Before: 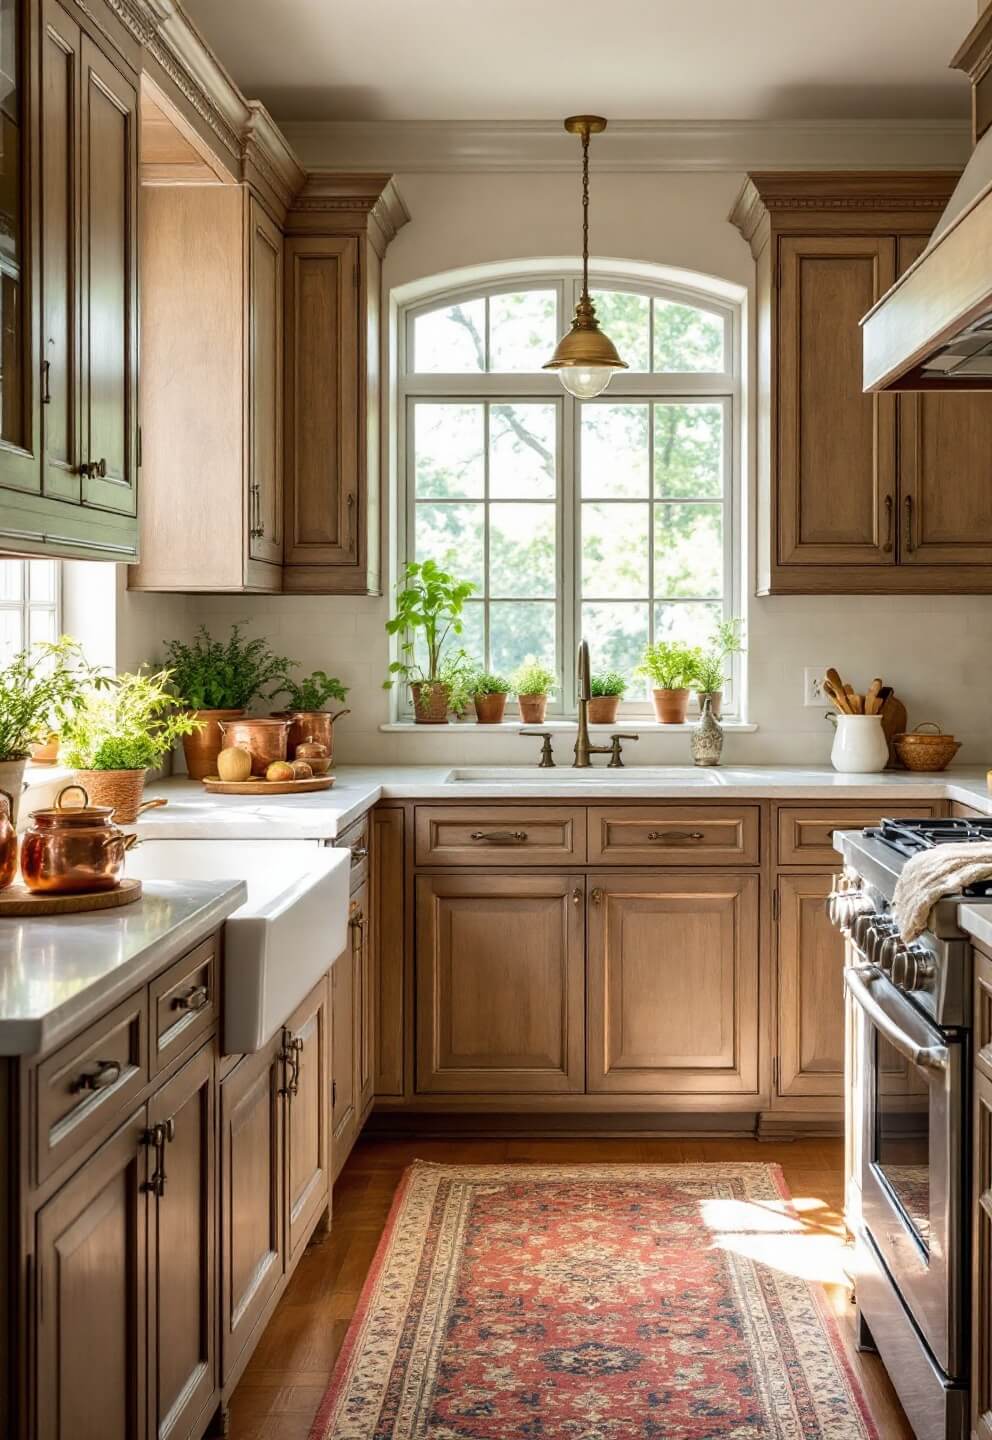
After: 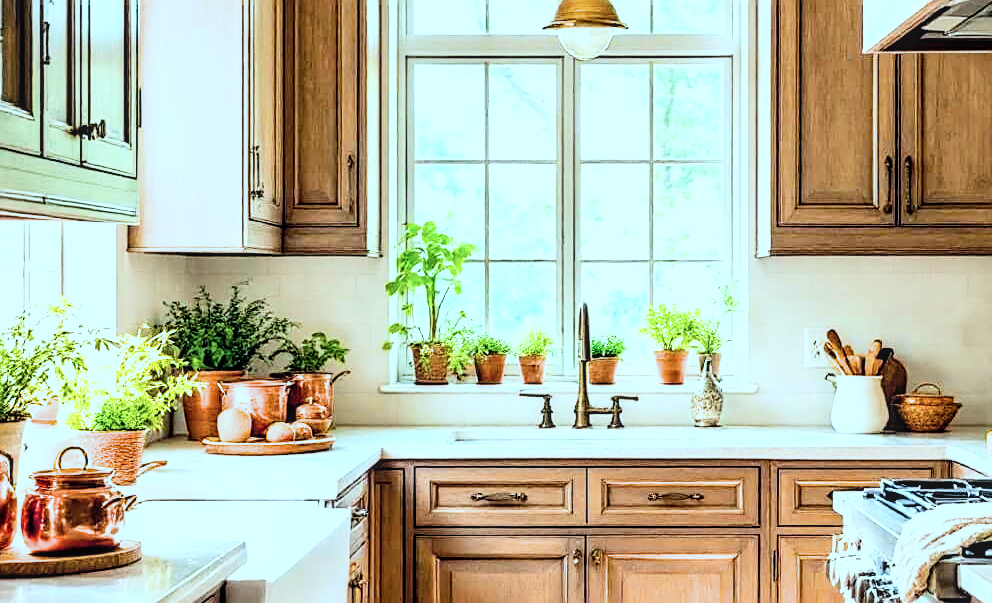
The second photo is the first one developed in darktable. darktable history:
color correction: highlights a* -10.41, highlights b* -19.74
local contrast: on, module defaults
exposure: black level correction 0, exposure 1.295 EV, compensate highlight preservation false
filmic rgb: black relative exposure -5.1 EV, white relative exposure 3.96 EV, hardness 2.9, contrast 1.493
sharpen: on, module defaults
color balance rgb: highlights gain › luminance 5.808%, highlights gain › chroma 2.494%, highlights gain › hue 87.65°, global offset › chroma 0.093%, global offset › hue 252.33°, perceptual saturation grading › global saturation 29.514%
crop and rotate: top 23.597%, bottom 34.46%
contrast equalizer: octaves 7, y [[0.6 ×6], [0.55 ×6], [0 ×6], [0 ×6], [0 ×6]], mix 0.301
